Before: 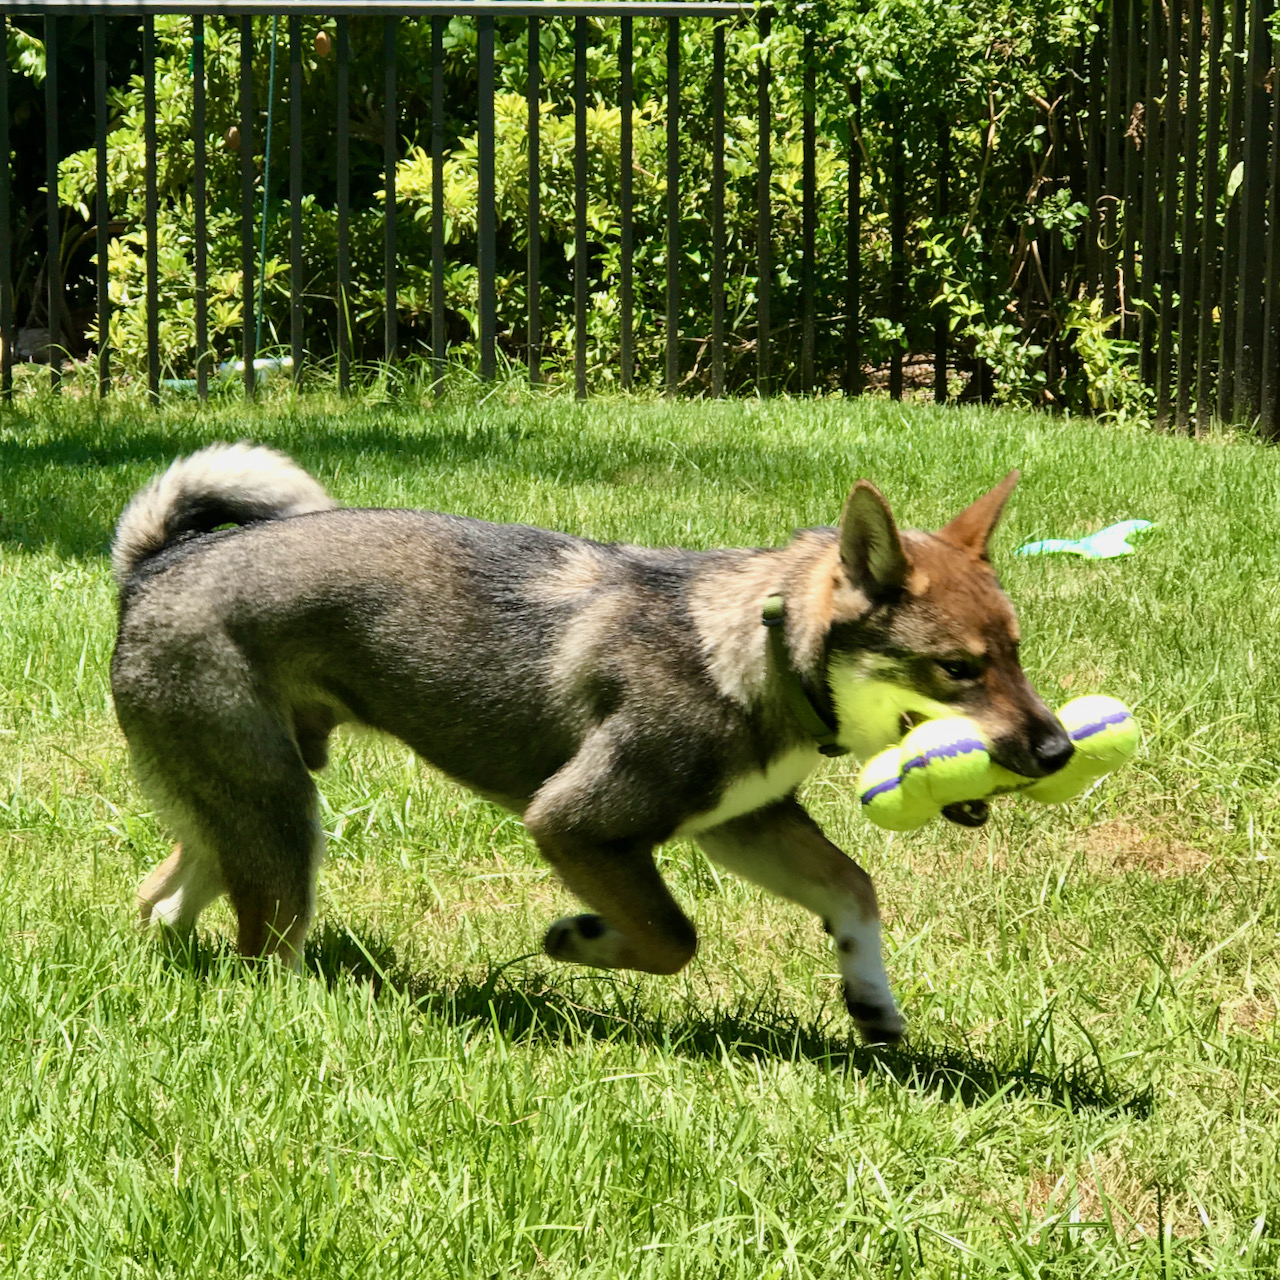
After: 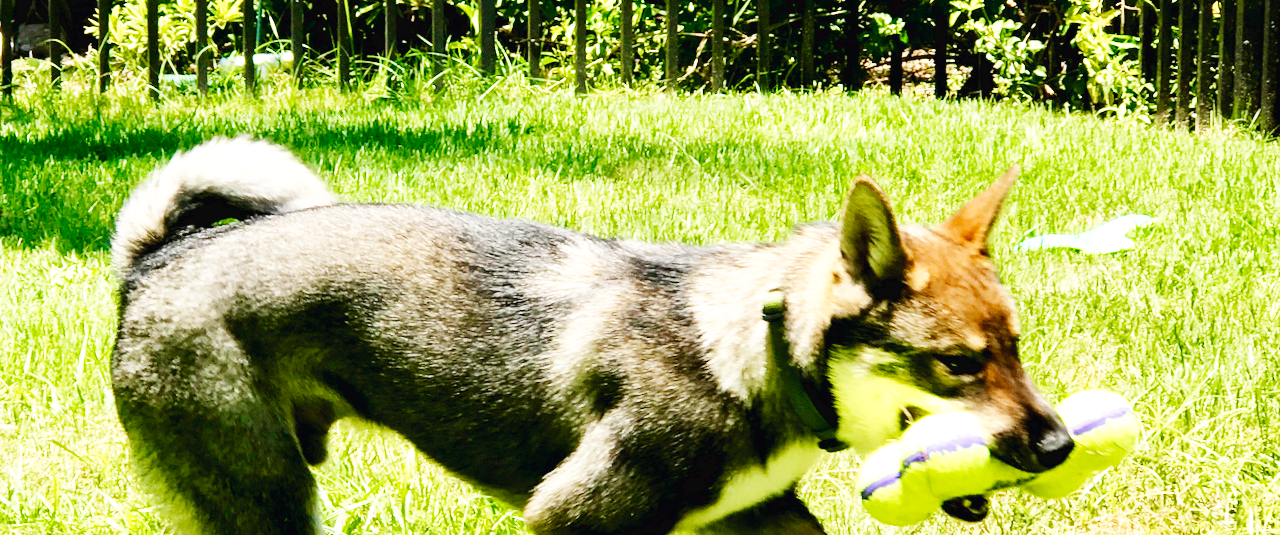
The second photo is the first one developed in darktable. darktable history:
base curve: curves: ch0 [(0, 0.003) (0.001, 0.002) (0.006, 0.004) (0.02, 0.022) (0.048, 0.086) (0.094, 0.234) (0.162, 0.431) (0.258, 0.629) (0.385, 0.8) (0.548, 0.918) (0.751, 0.988) (1, 1)], preserve colors none
tone equalizer: on, module defaults
crop and rotate: top 23.84%, bottom 34.294%
